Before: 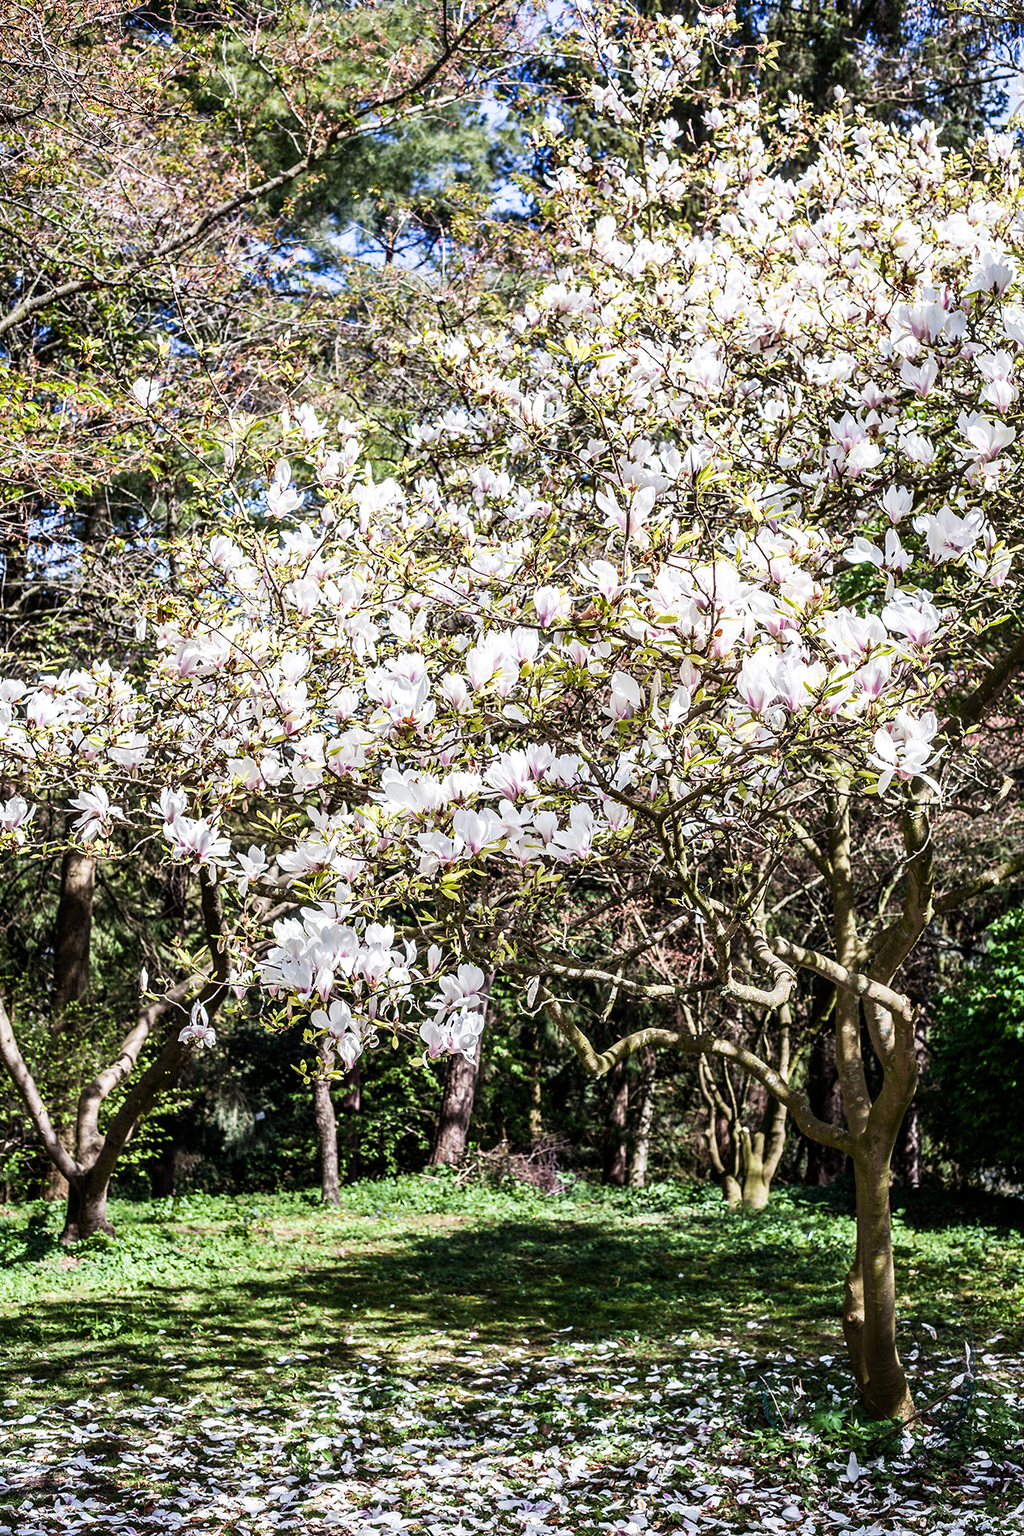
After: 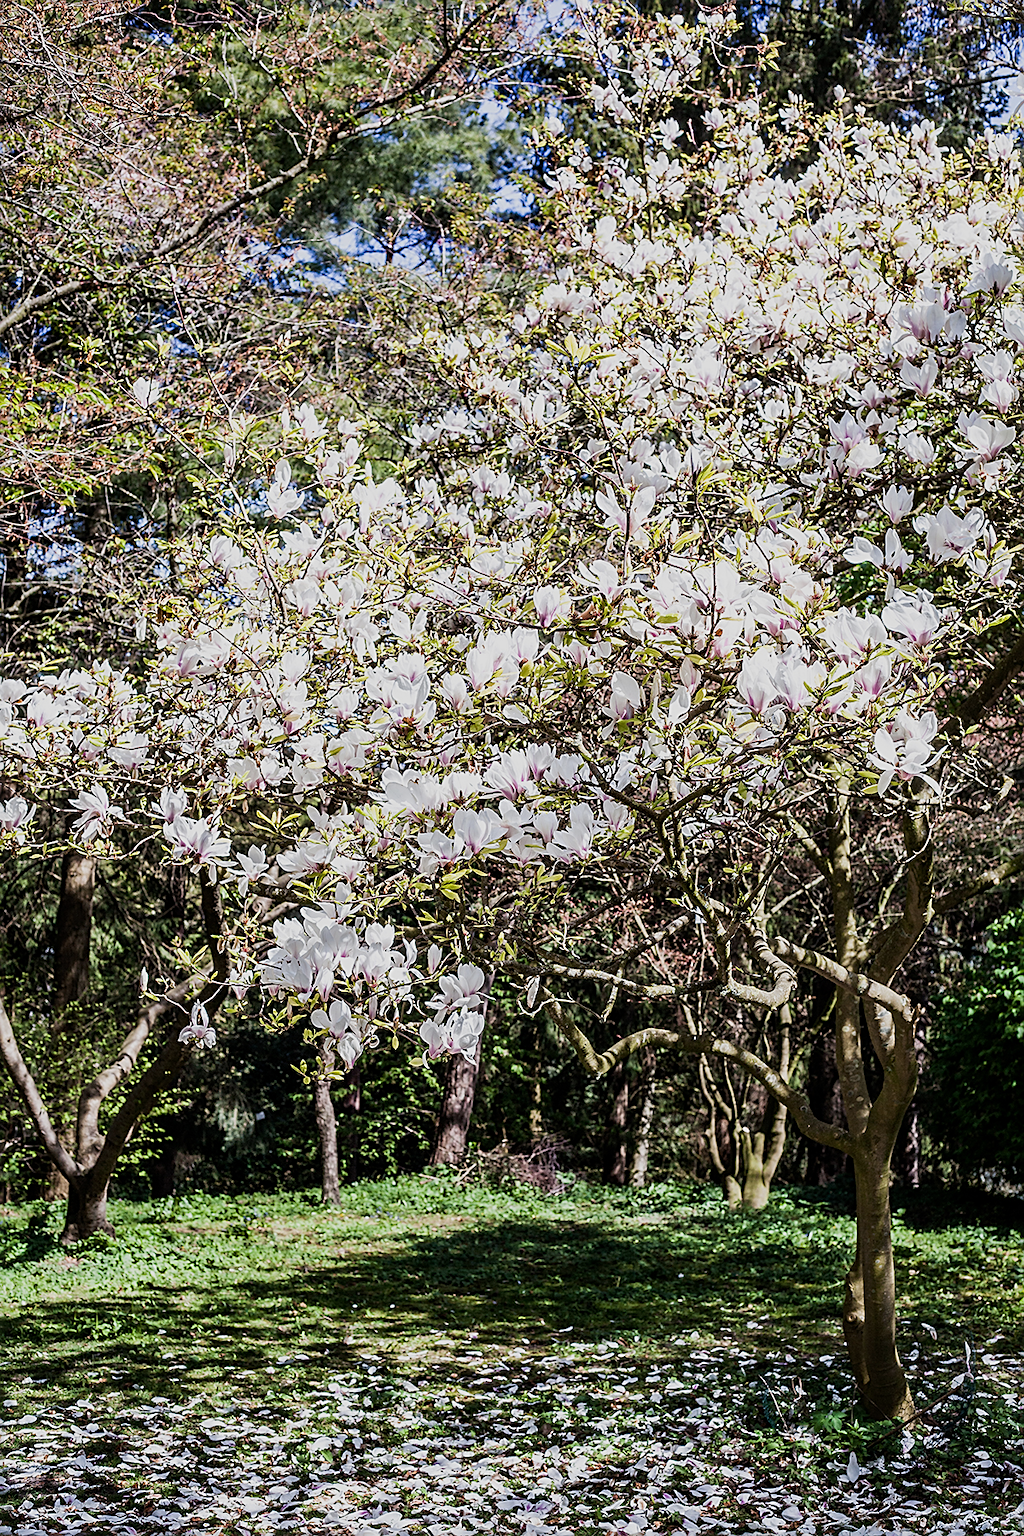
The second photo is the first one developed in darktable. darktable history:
exposure: exposure -0.487 EV, compensate highlight preservation false
sharpen: on, module defaults
